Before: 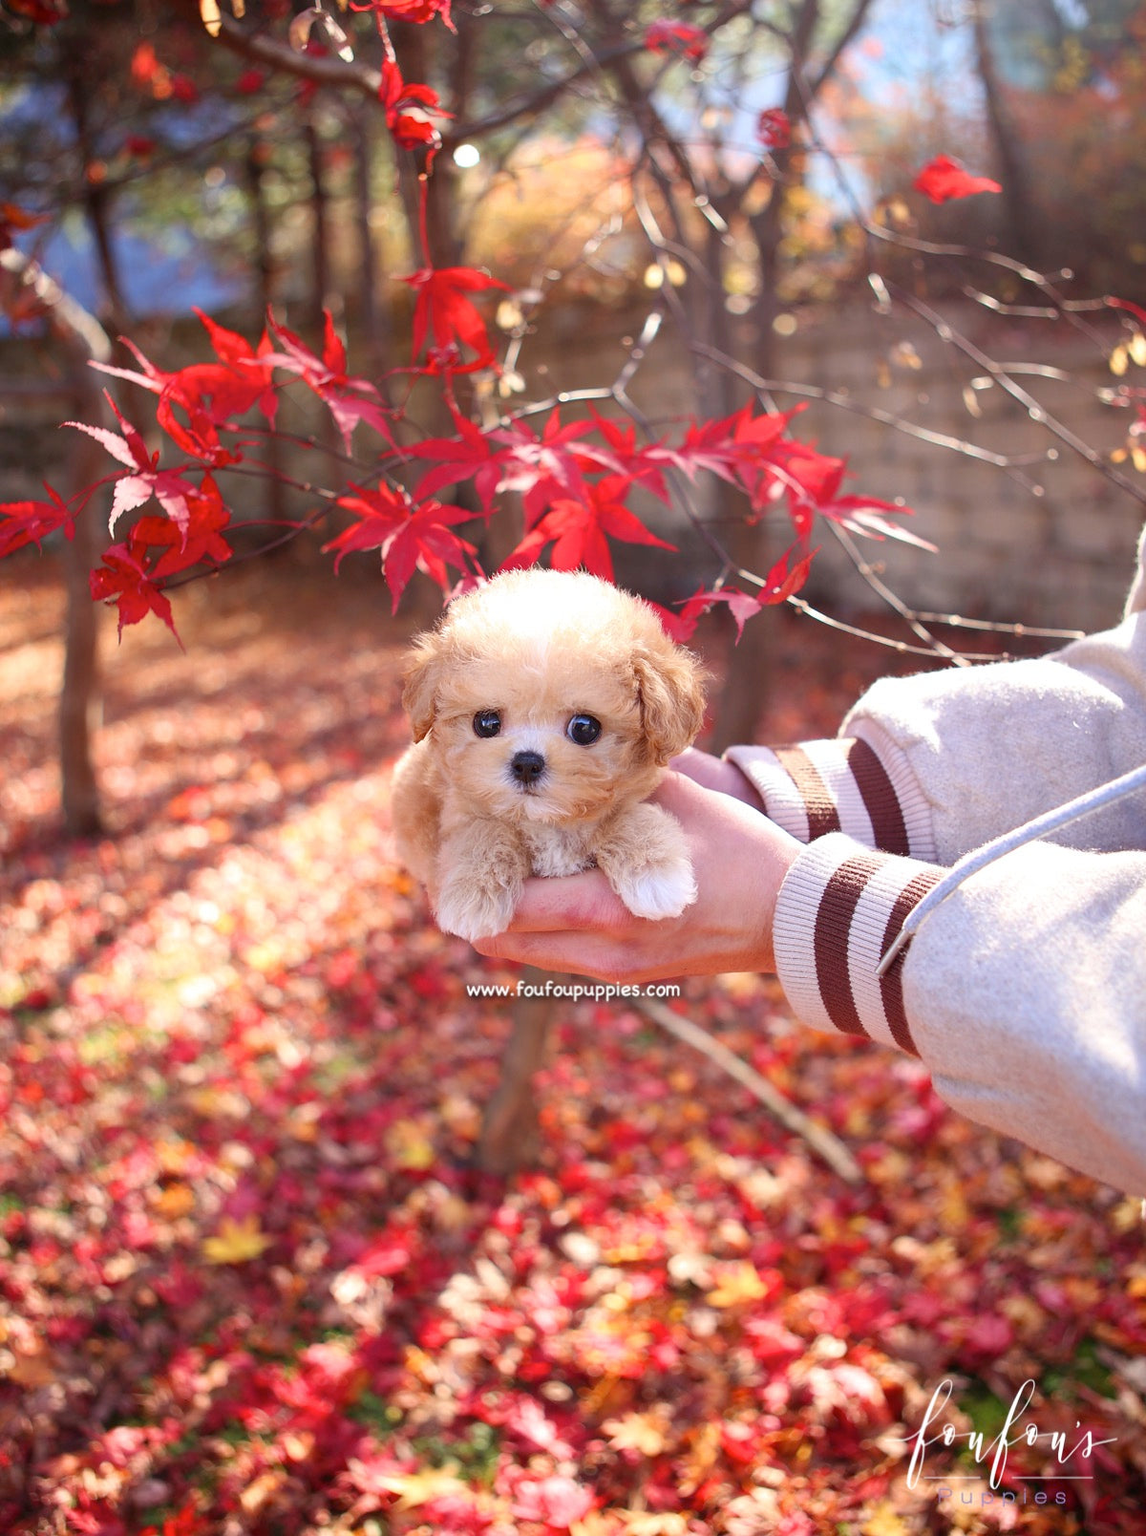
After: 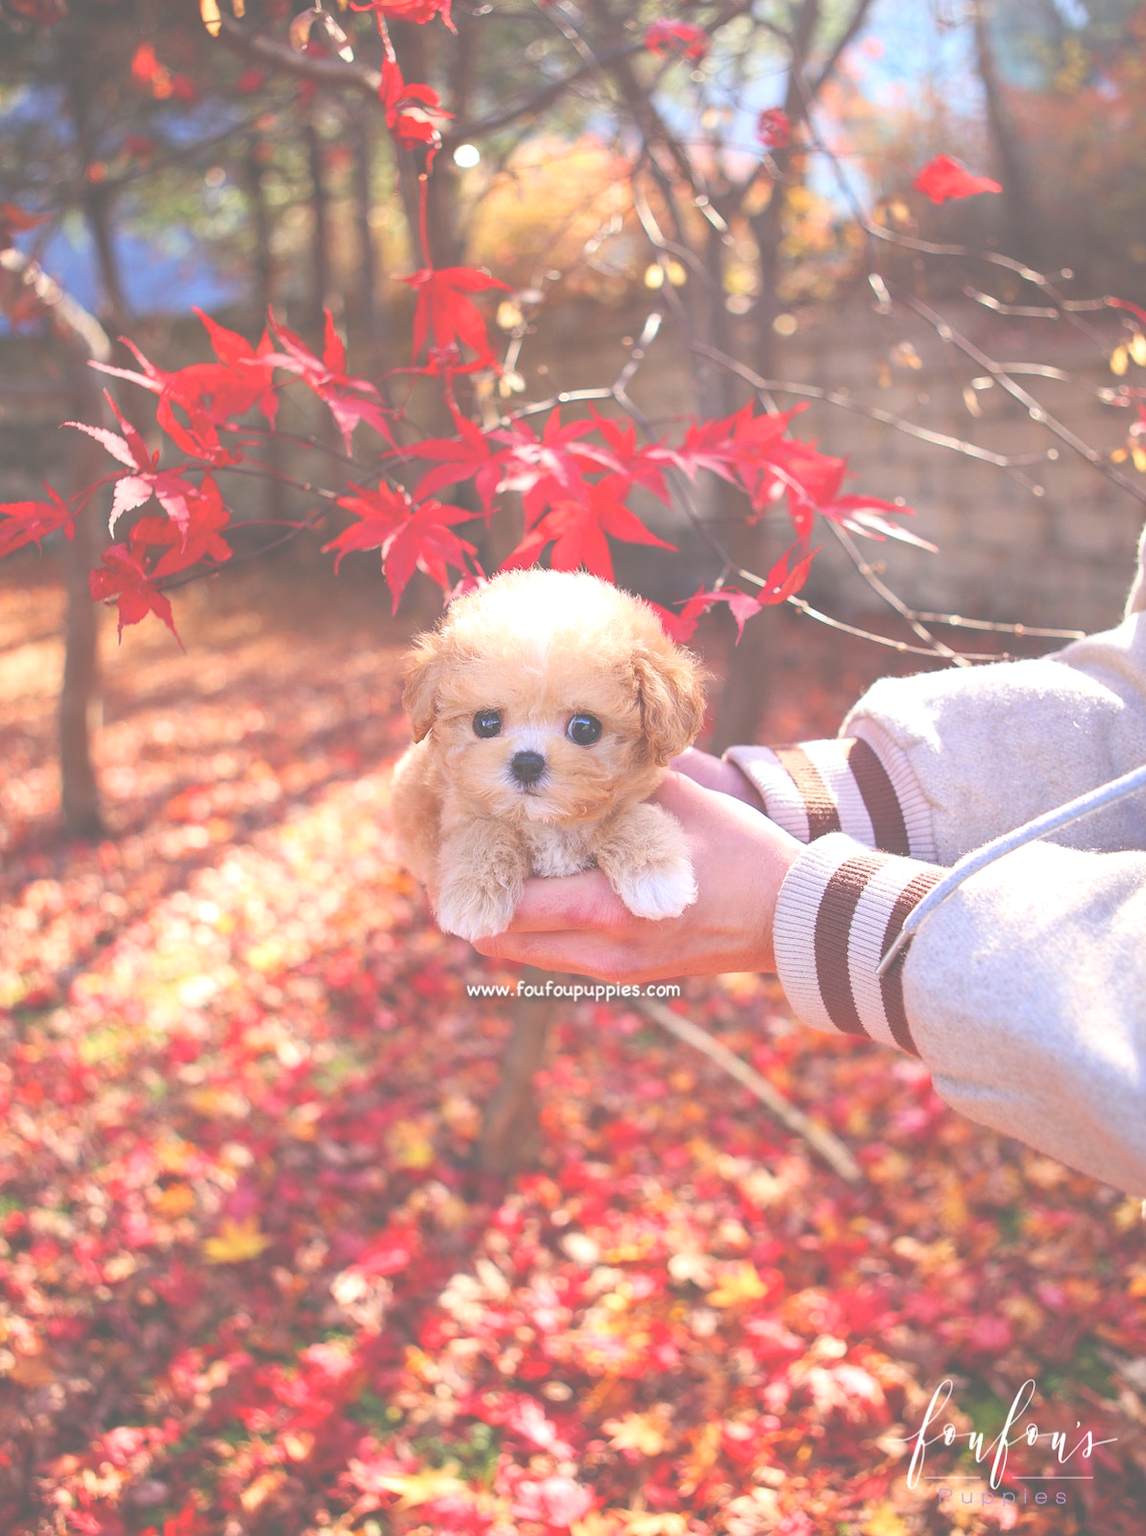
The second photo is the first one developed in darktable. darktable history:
contrast brightness saturation: brightness 0.09, saturation 0.19
local contrast: detail 115%
exposure: black level correction -0.087, compensate highlight preservation false
